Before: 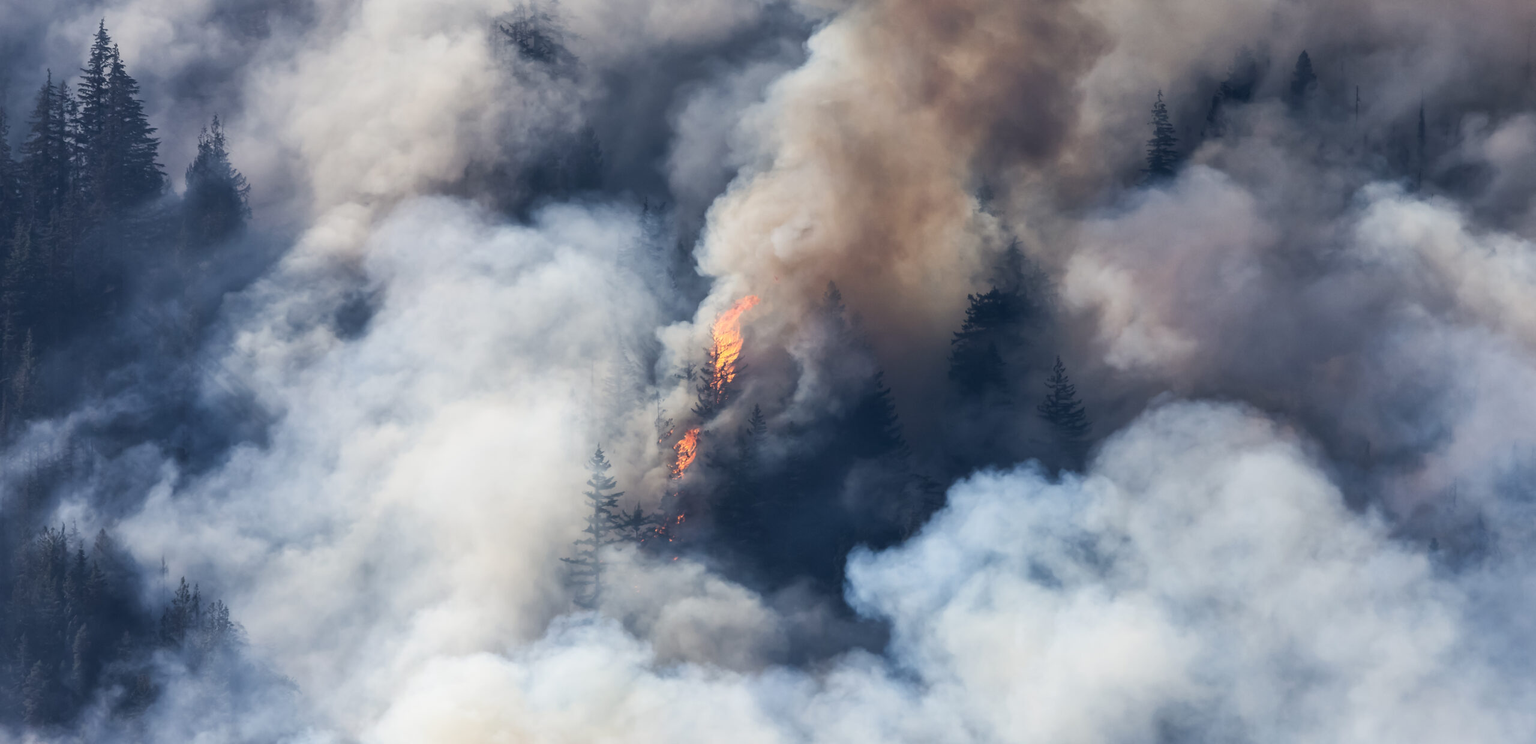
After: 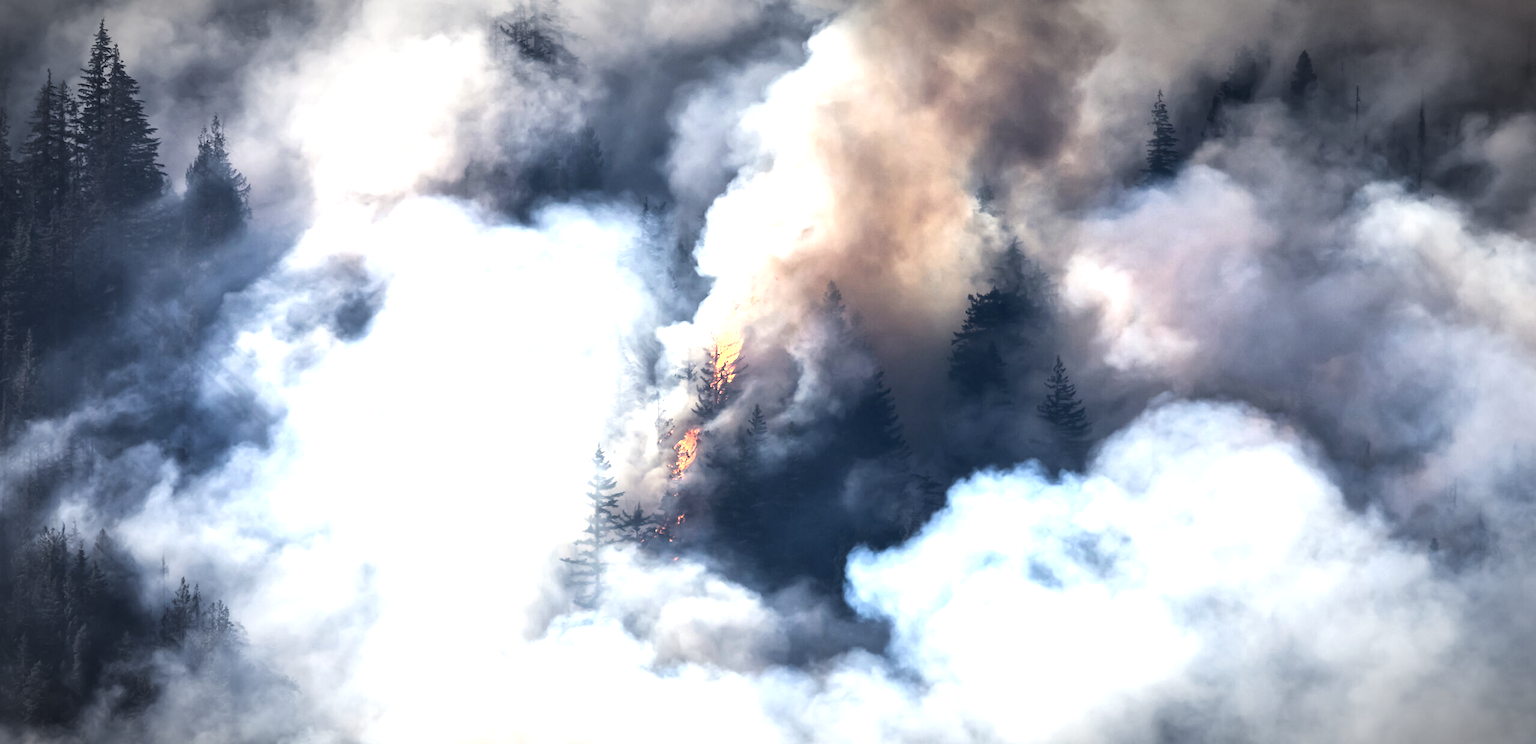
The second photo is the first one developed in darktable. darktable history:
tone equalizer: -8 EV -0.75 EV, -7 EV -0.7 EV, -6 EV -0.6 EV, -5 EV -0.4 EV, -3 EV 0.4 EV, -2 EV 0.6 EV, -1 EV 0.7 EV, +0 EV 0.75 EV, edges refinement/feathering 500, mask exposure compensation -1.57 EV, preserve details no
exposure: black level correction 0, exposure 0.7 EV, compensate exposure bias true, compensate highlight preservation false
vignetting: fall-off start 67.5%, fall-off radius 67.23%, brightness -0.813, automatic ratio true
